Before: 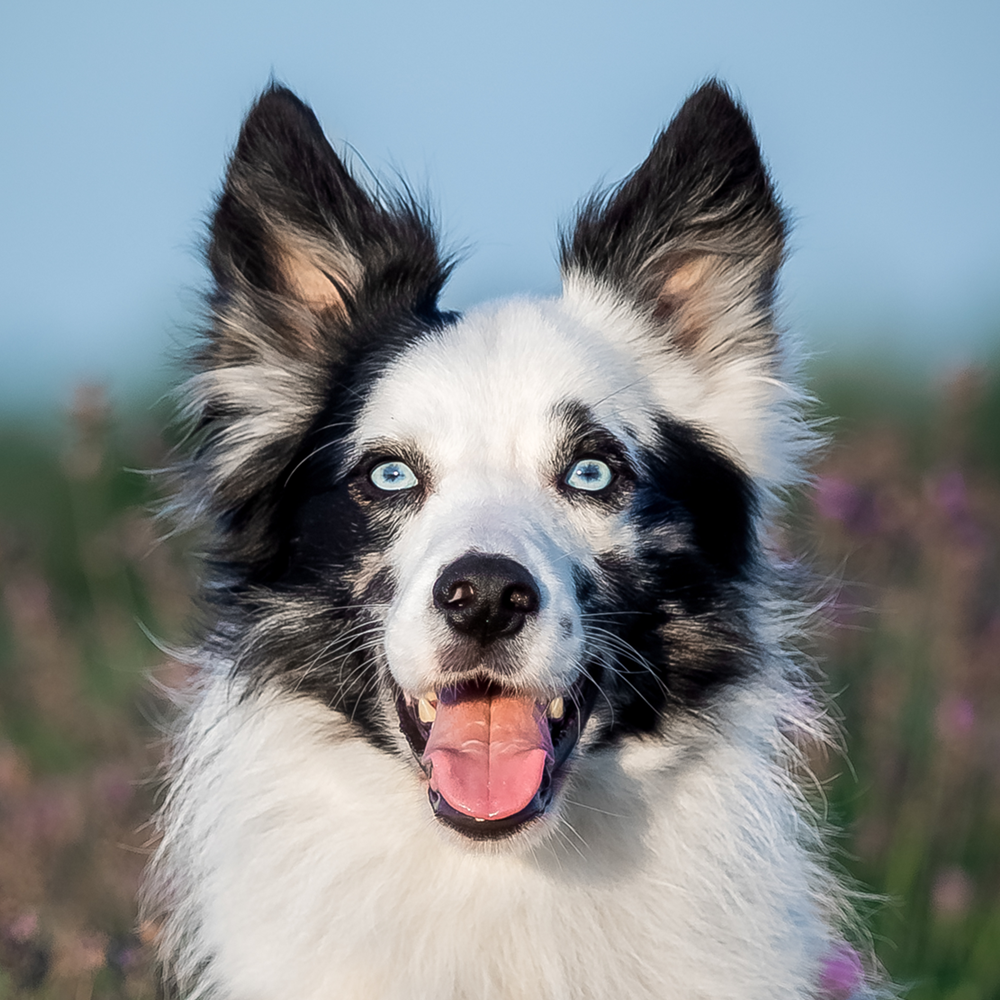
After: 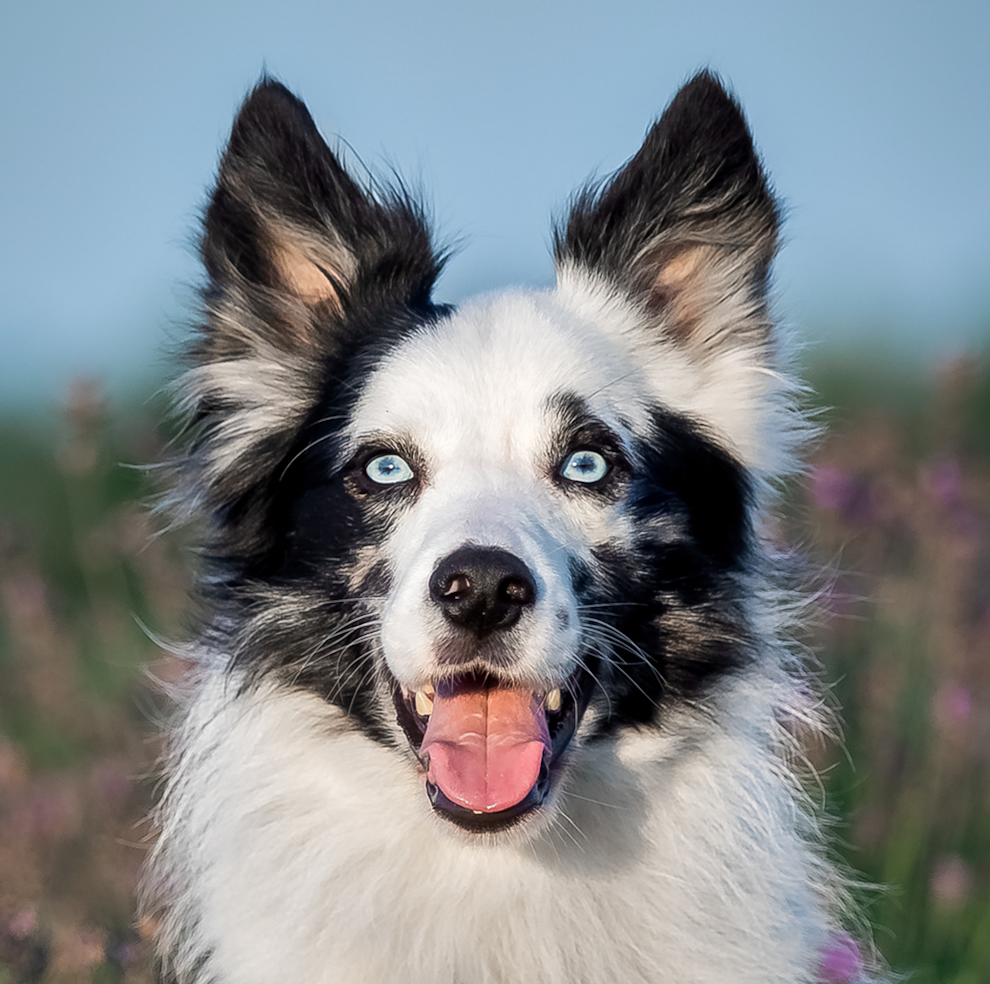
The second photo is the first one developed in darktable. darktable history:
shadows and highlights: highlights color adjustment 0%, soften with gaussian
rotate and perspective: rotation -0.45°, automatic cropping original format, crop left 0.008, crop right 0.992, crop top 0.012, crop bottom 0.988
